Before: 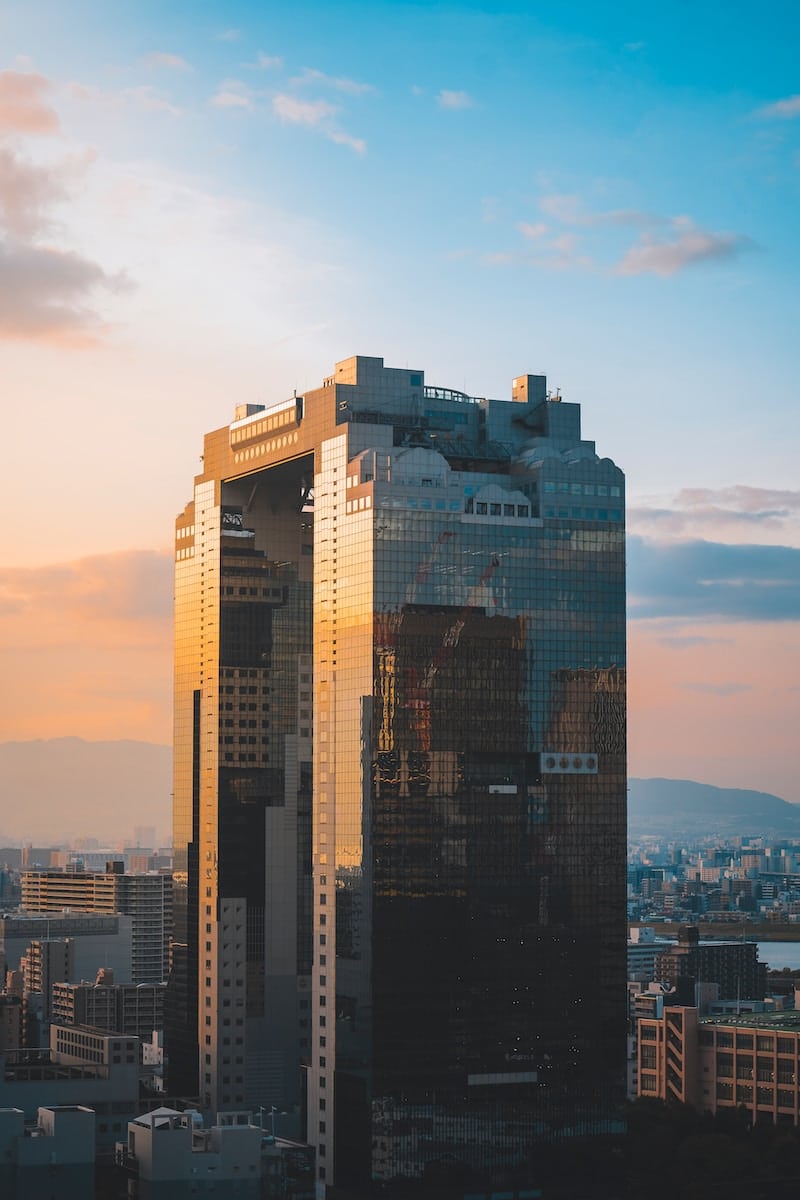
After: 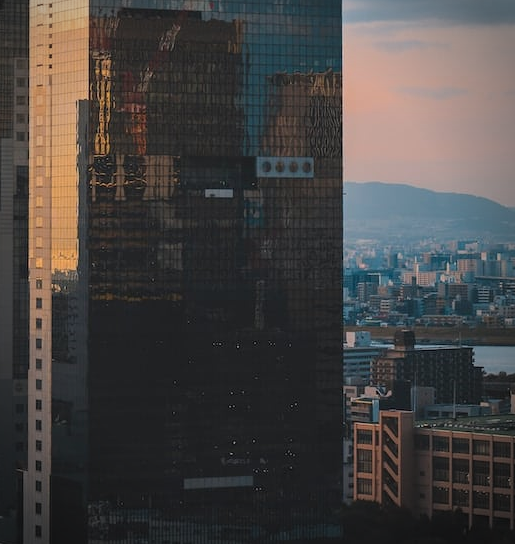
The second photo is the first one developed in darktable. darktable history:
crop and rotate: left 35.601%, top 49.676%, bottom 4.908%
tone equalizer: on, module defaults
vignetting: center (-0.032, -0.043), automatic ratio true, unbound false
